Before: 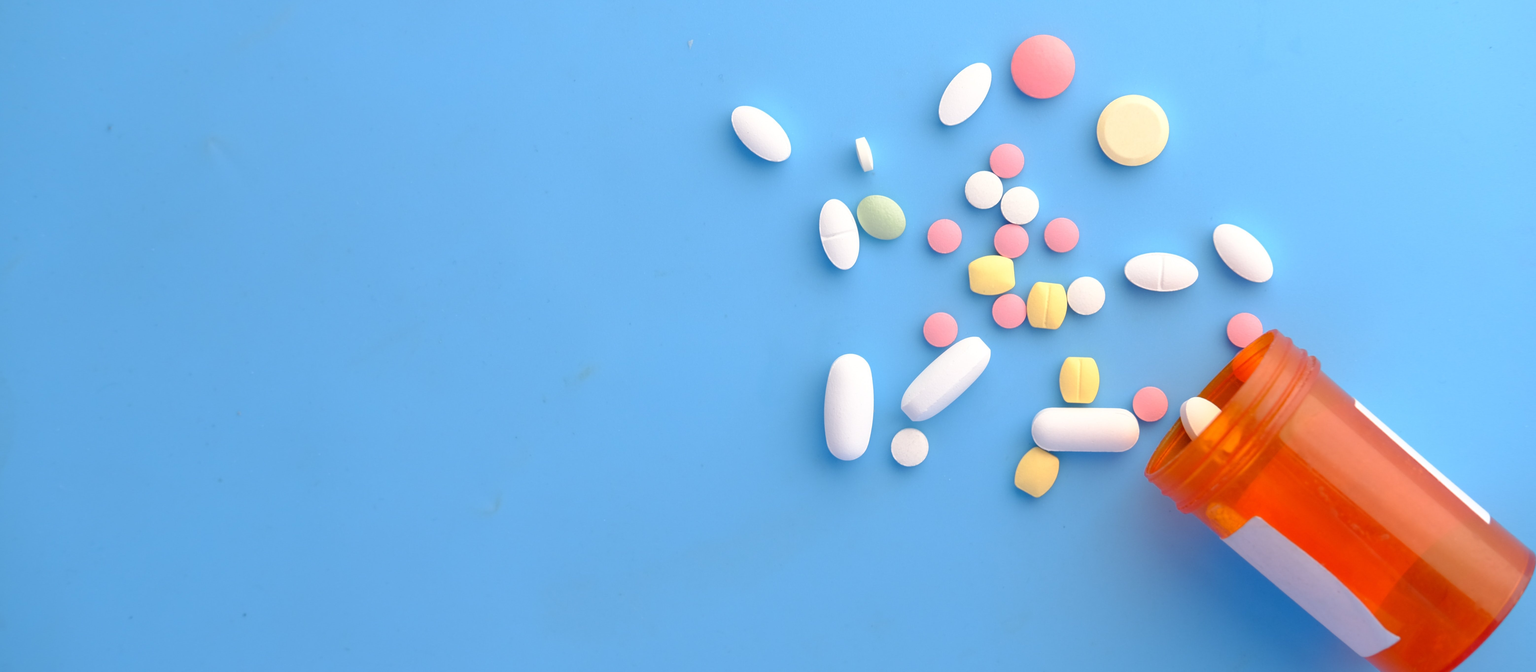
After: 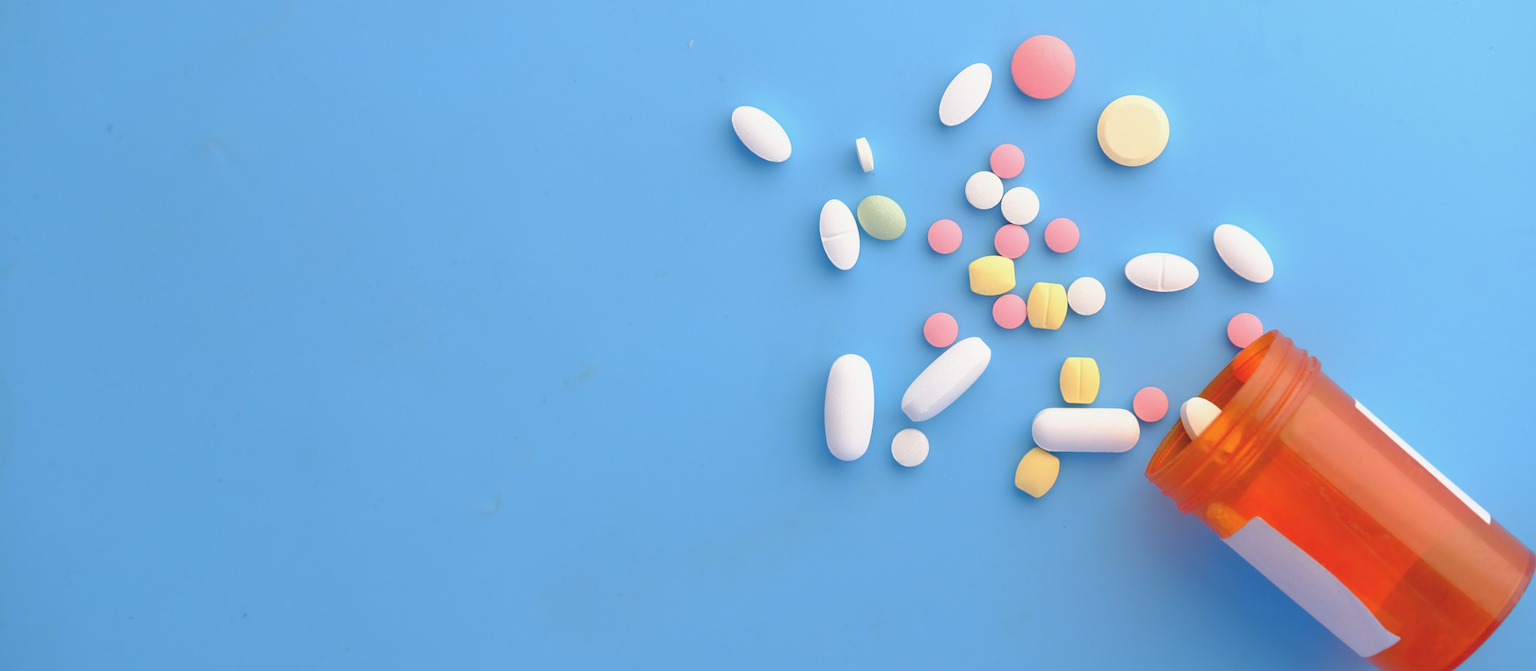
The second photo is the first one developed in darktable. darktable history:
exposure: black level correction -0.015, exposure -0.129 EV, compensate exposure bias true, compensate highlight preservation false
